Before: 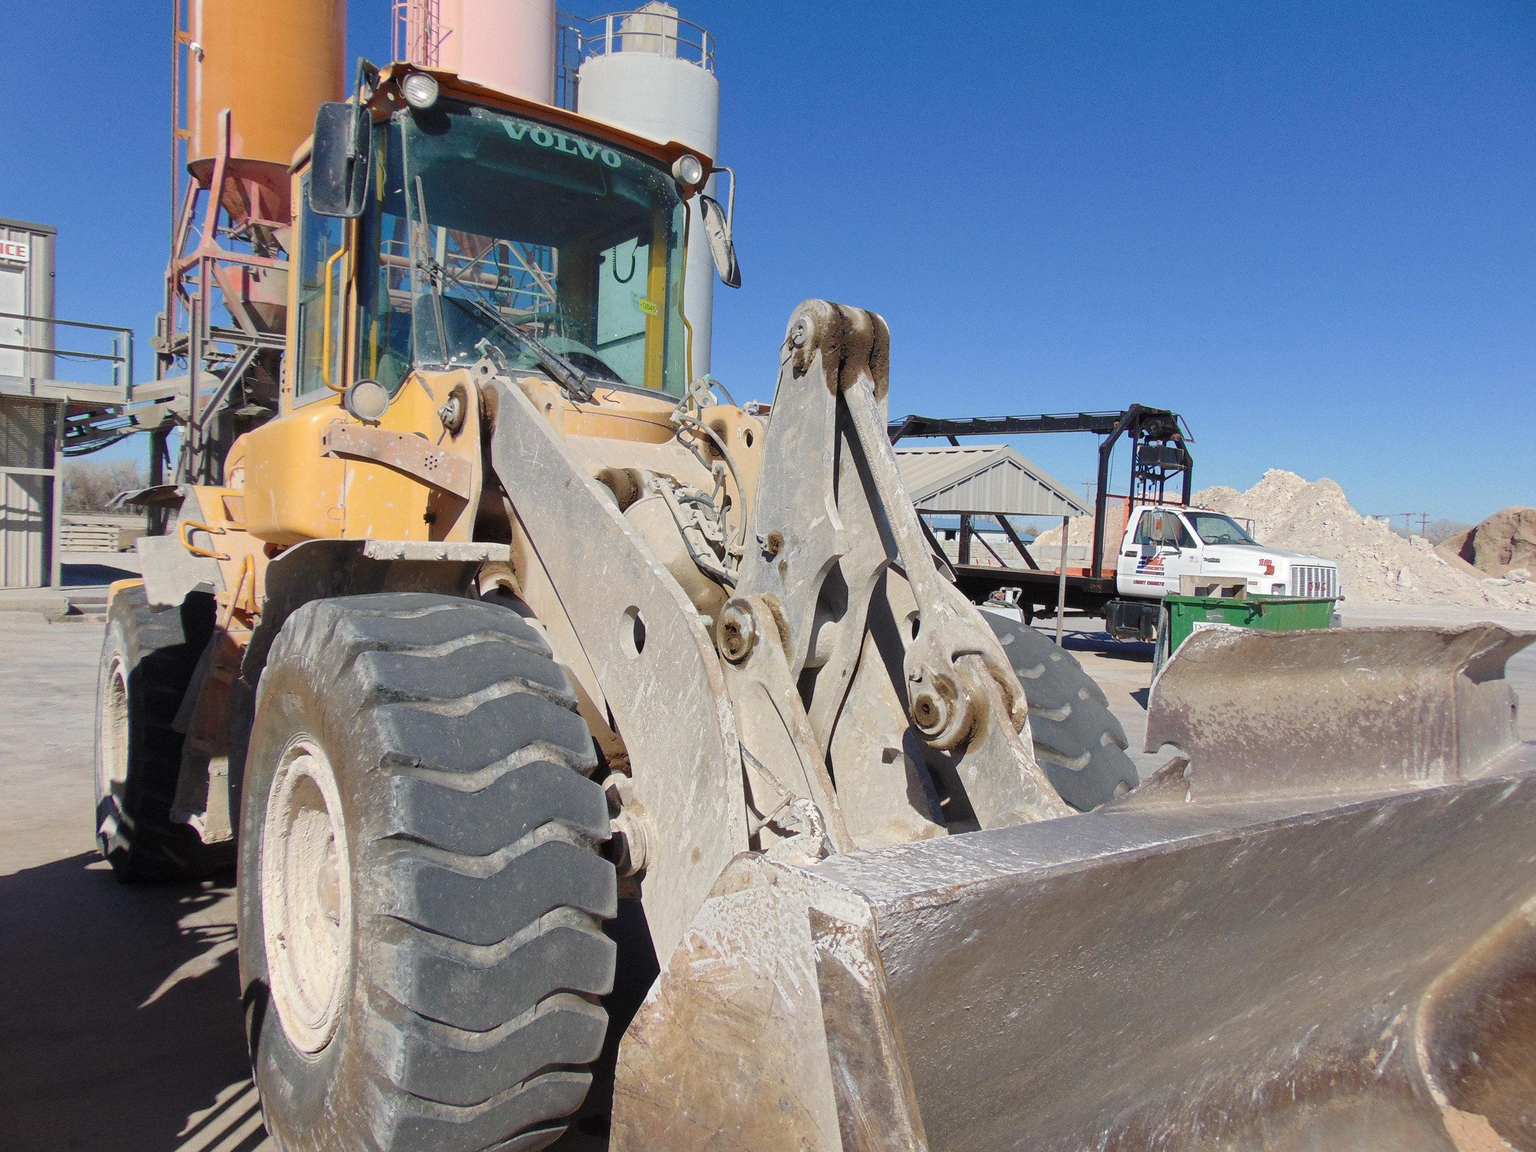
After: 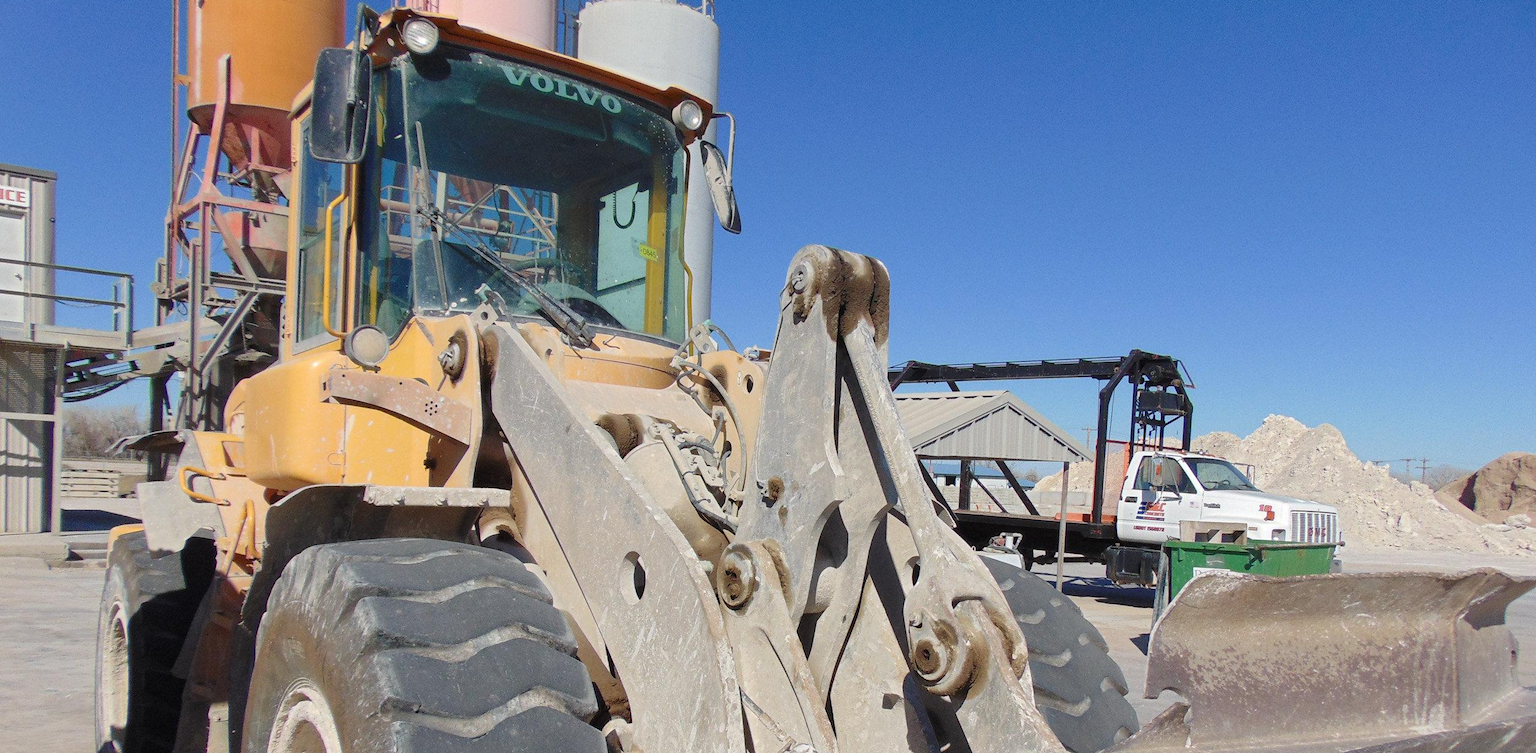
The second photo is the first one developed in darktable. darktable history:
crop and rotate: top 4.782%, bottom 29.731%
